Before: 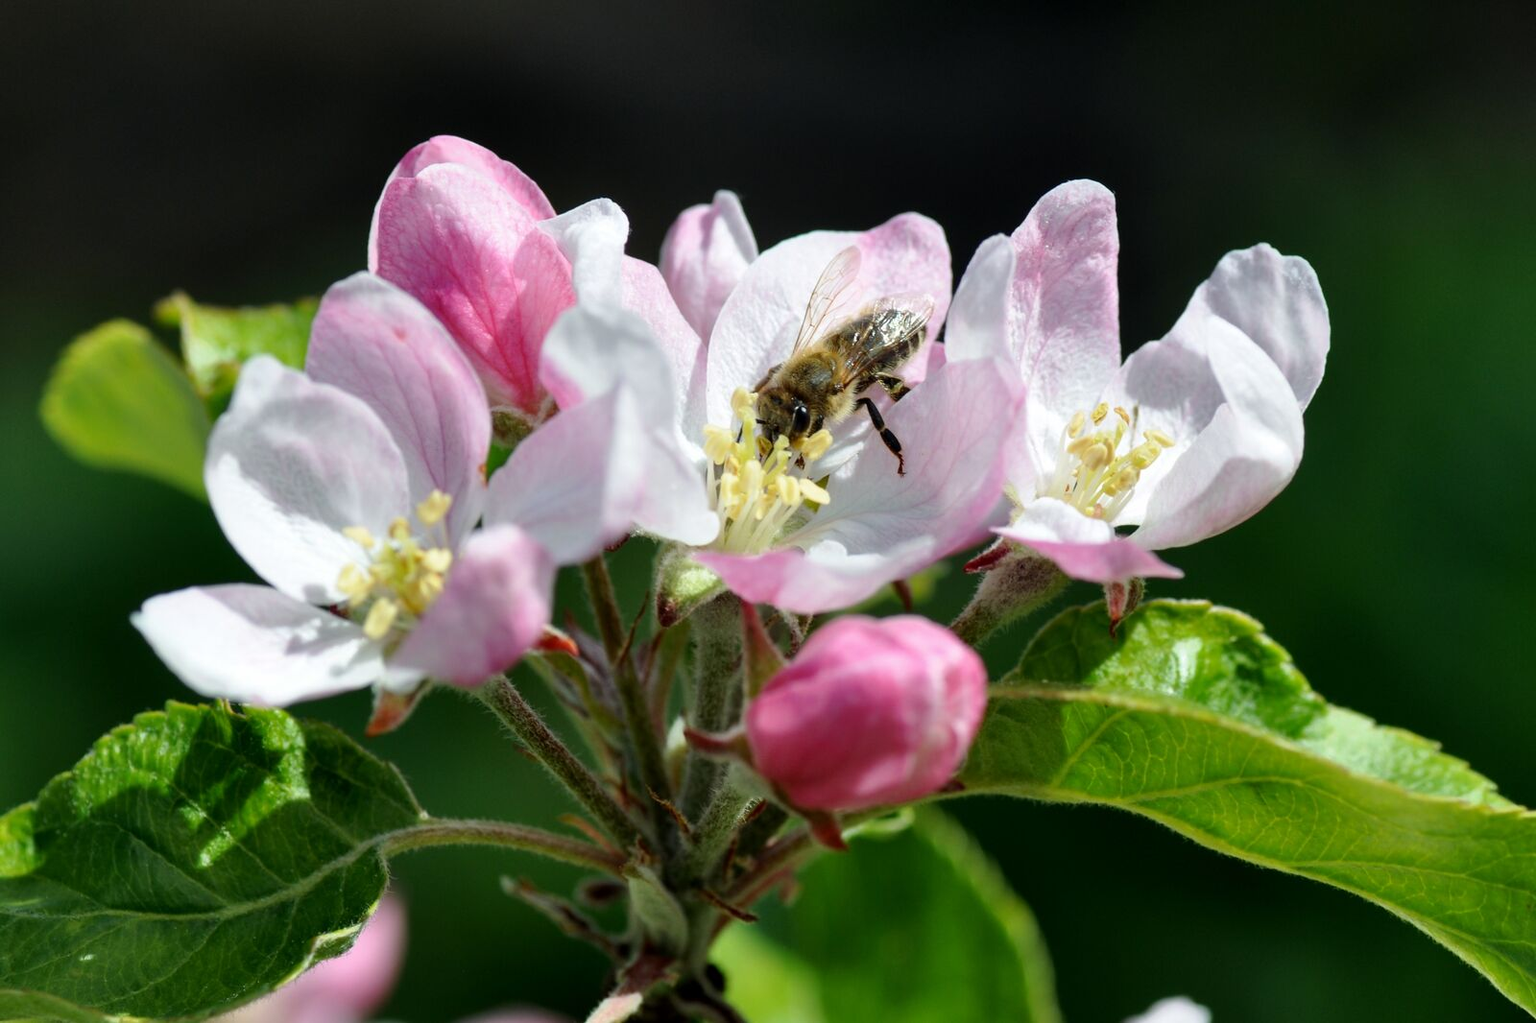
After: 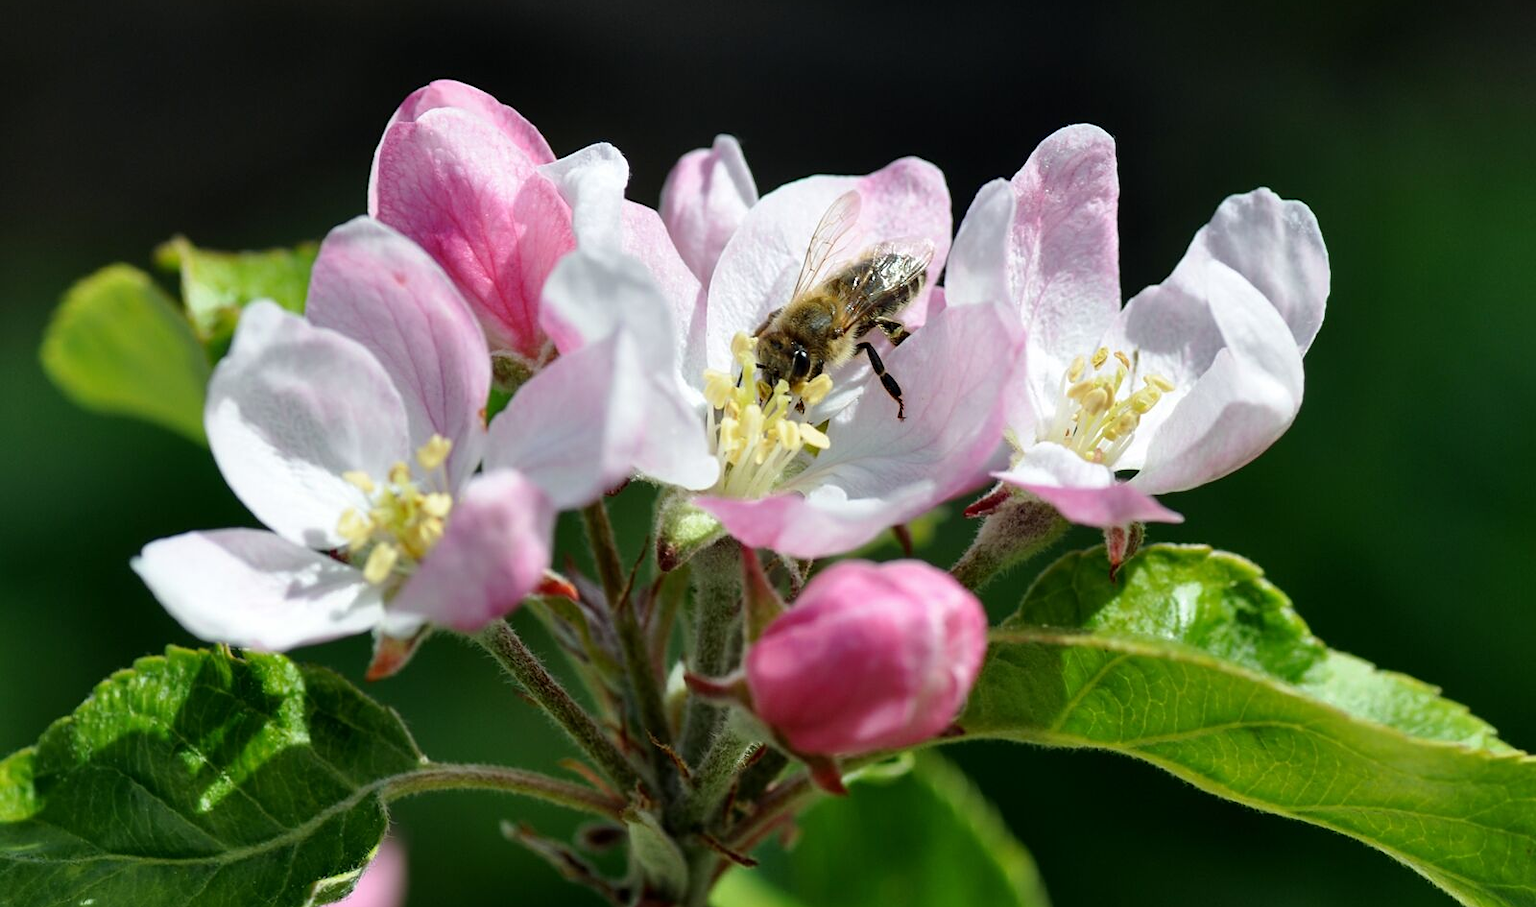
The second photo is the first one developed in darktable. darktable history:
crop and rotate: top 5.478%, bottom 5.852%
sharpen: amount 0.211
